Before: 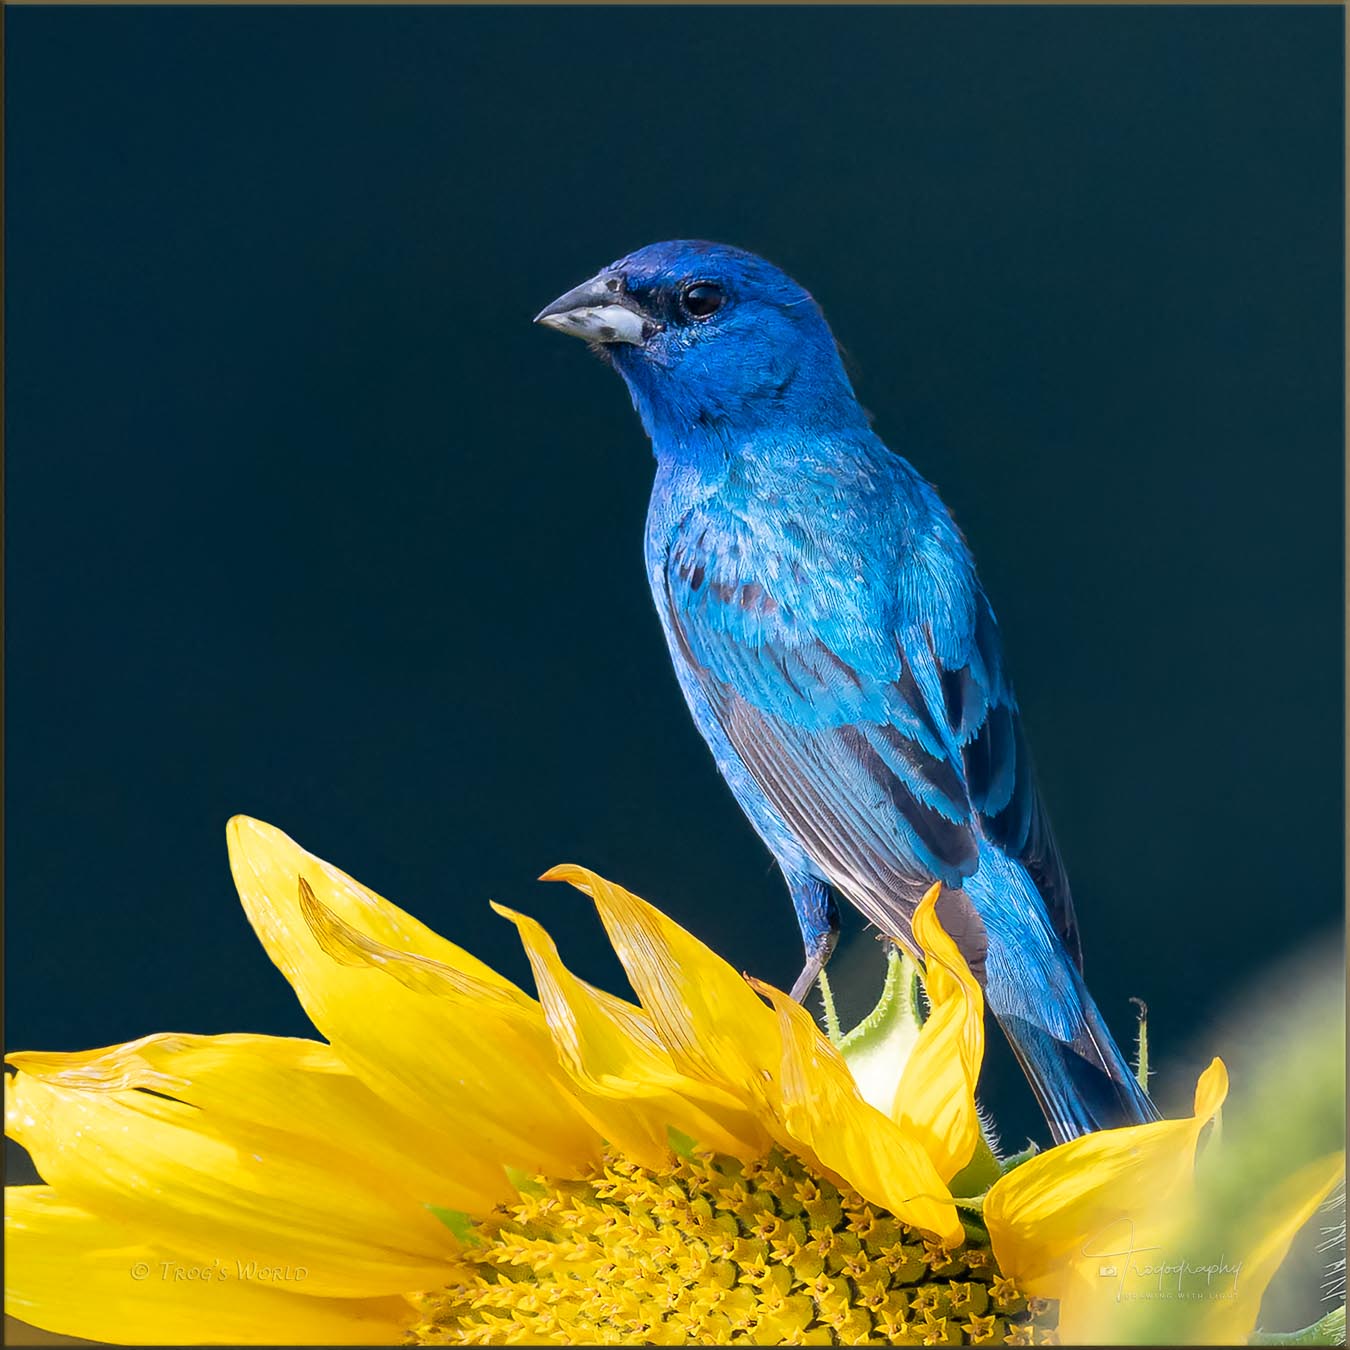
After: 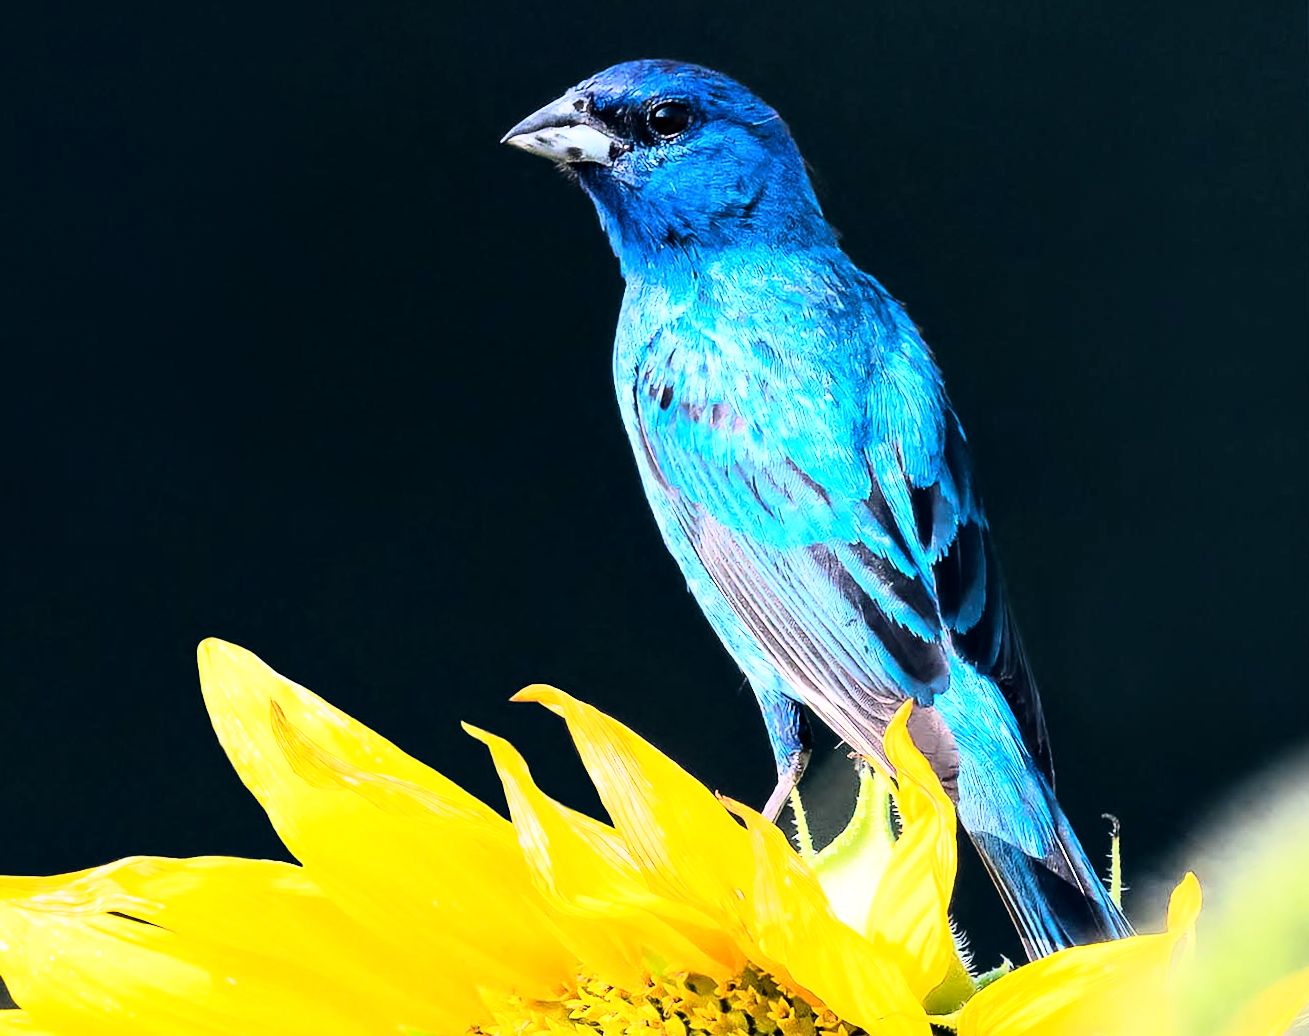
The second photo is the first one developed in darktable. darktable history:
local contrast: mode bilateral grid, contrast 10, coarseness 25, detail 115%, midtone range 0.2
rgb curve: curves: ch0 [(0, 0) (0.21, 0.15) (0.24, 0.21) (0.5, 0.75) (0.75, 0.96) (0.89, 0.99) (1, 1)]; ch1 [(0, 0.02) (0.21, 0.13) (0.25, 0.2) (0.5, 0.67) (0.75, 0.9) (0.89, 0.97) (1, 1)]; ch2 [(0, 0.02) (0.21, 0.13) (0.25, 0.2) (0.5, 0.67) (0.75, 0.9) (0.89, 0.97) (1, 1)], compensate middle gray true
crop and rotate: left 1.814%, top 12.818%, right 0.25%, bottom 9.225%
rotate and perspective: rotation -0.45°, automatic cropping original format, crop left 0.008, crop right 0.992, crop top 0.012, crop bottom 0.988
